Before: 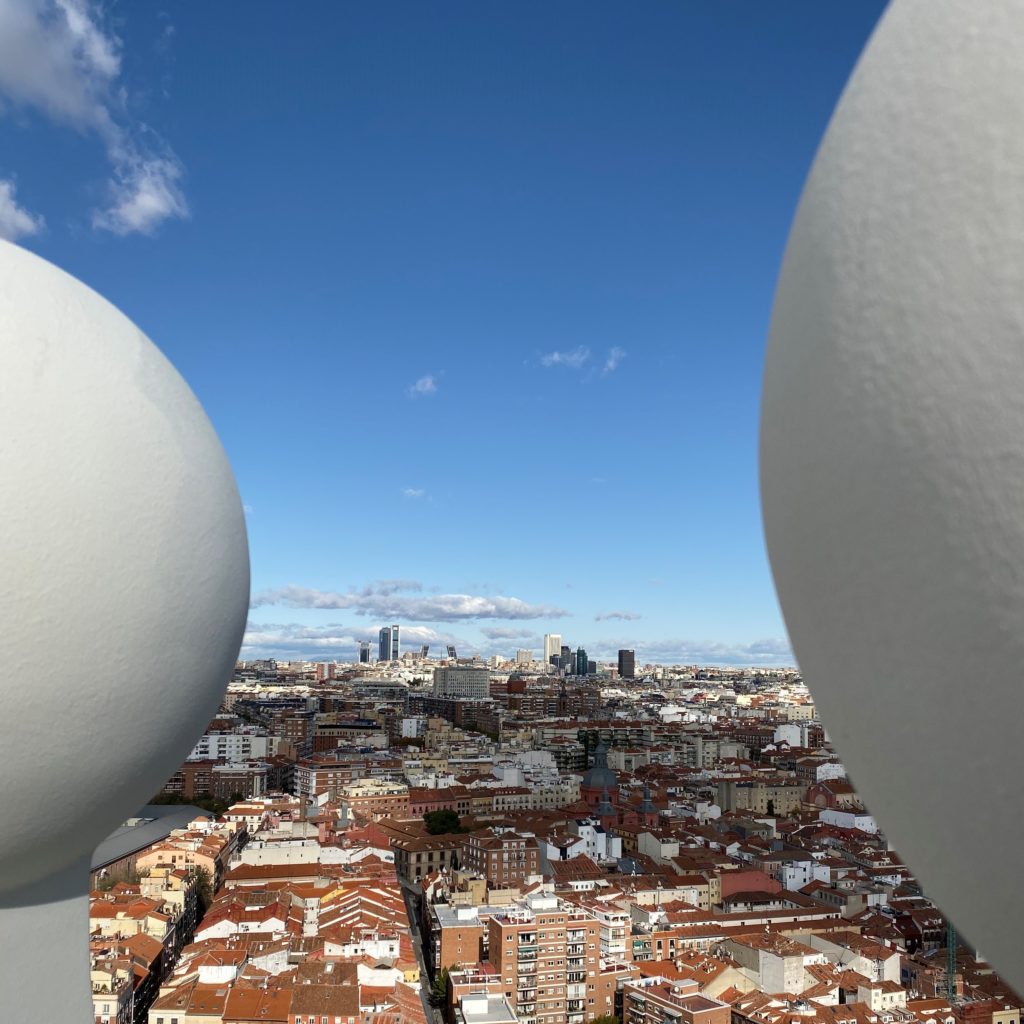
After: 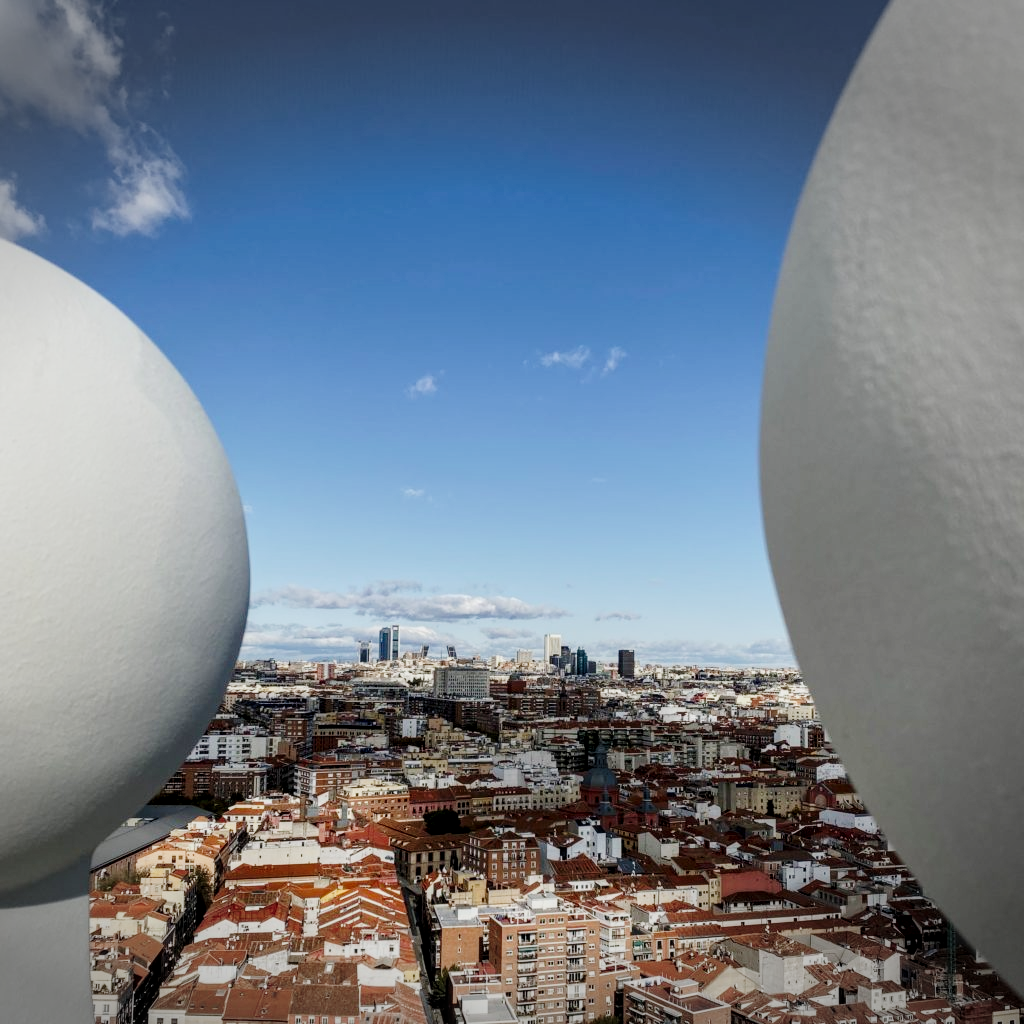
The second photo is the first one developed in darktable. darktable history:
vignetting: fall-off start 99.45%, center (-0.079, 0.062), width/height ratio 1.304
tone curve: curves: ch0 [(0, 0) (0.049, 0.01) (0.154, 0.081) (0.491, 0.519) (0.748, 0.765) (1, 0.919)]; ch1 [(0, 0) (0.172, 0.123) (0.317, 0.272) (0.401, 0.422) (0.489, 0.496) (0.531, 0.557) (0.615, 0.612) (0.741, 0.783) (1, 1)]; ch2 [(0, 0) (0.411, 0.424) (0.483, 0.478) (0.544, 0.56) (0.686, 0.638) (1, 1)], preserve colors none
local contrast: on, module defaults
